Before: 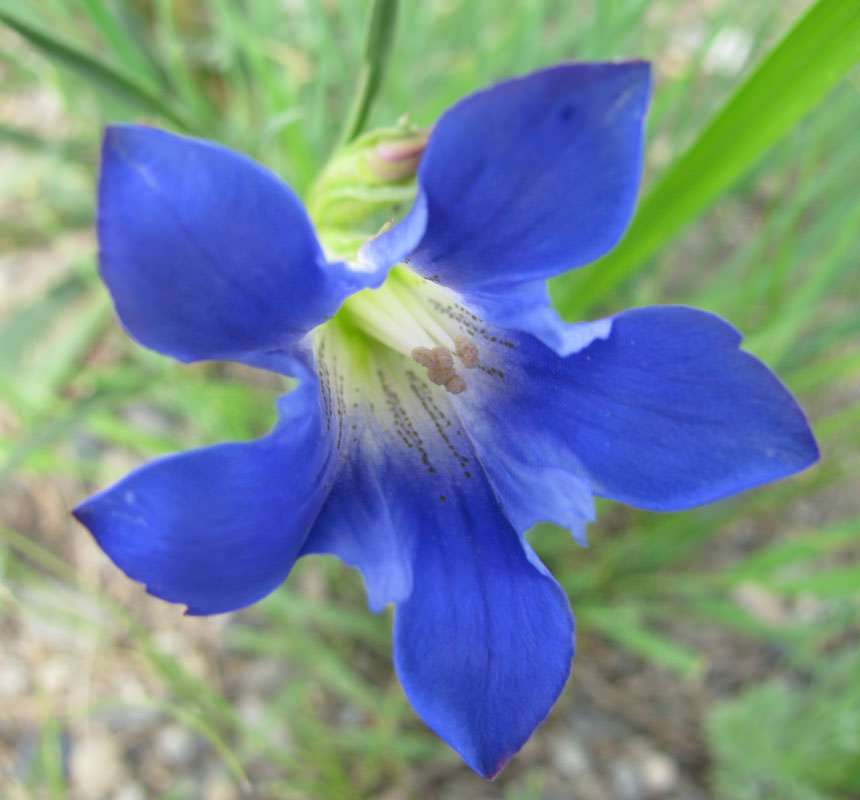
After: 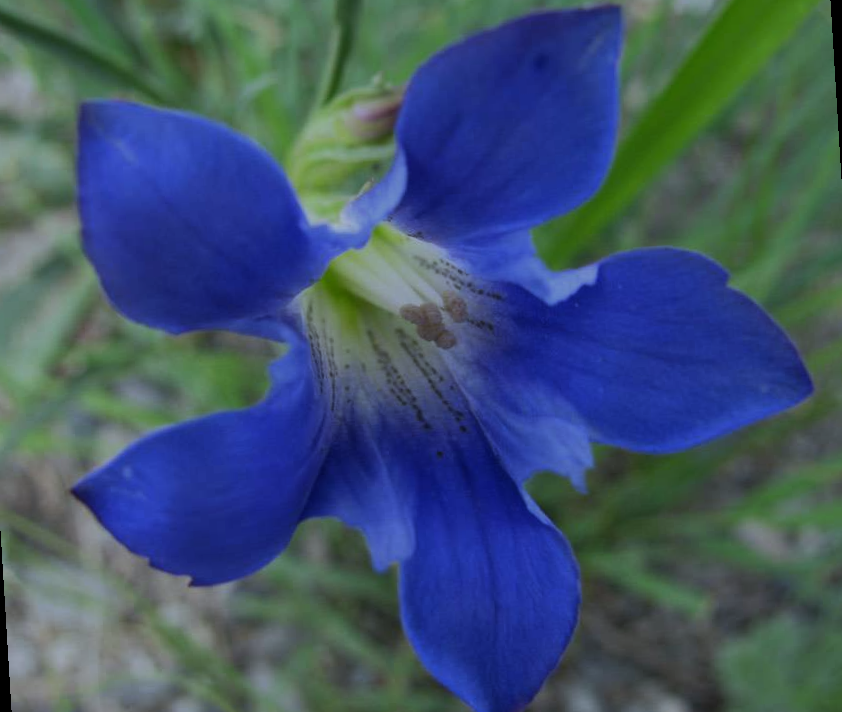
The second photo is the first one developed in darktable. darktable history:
tone equalizer: -8 EV -0.417 EV, -7 EV -0.389 EV, -6 EV -0.333 EV, -5 EV -0.222 EV, -3 EV 0.222 EV, -2 EV 0.333 EV, -1 EV 0.389 EV, +0 EV 0.417 EV, edges refinement/feathering 500, mask exposure compensation -1.57 EV, preserve details no
white balance: red 0.926, green 1.003, blue 1.133
rotate and perspective: rotation -3.52°, crop left 0.036, crop right 0.964, crop top 0.081, crop bottom 0.919
exposure: exposure -1.468 EV, compensate highlight preservation false
